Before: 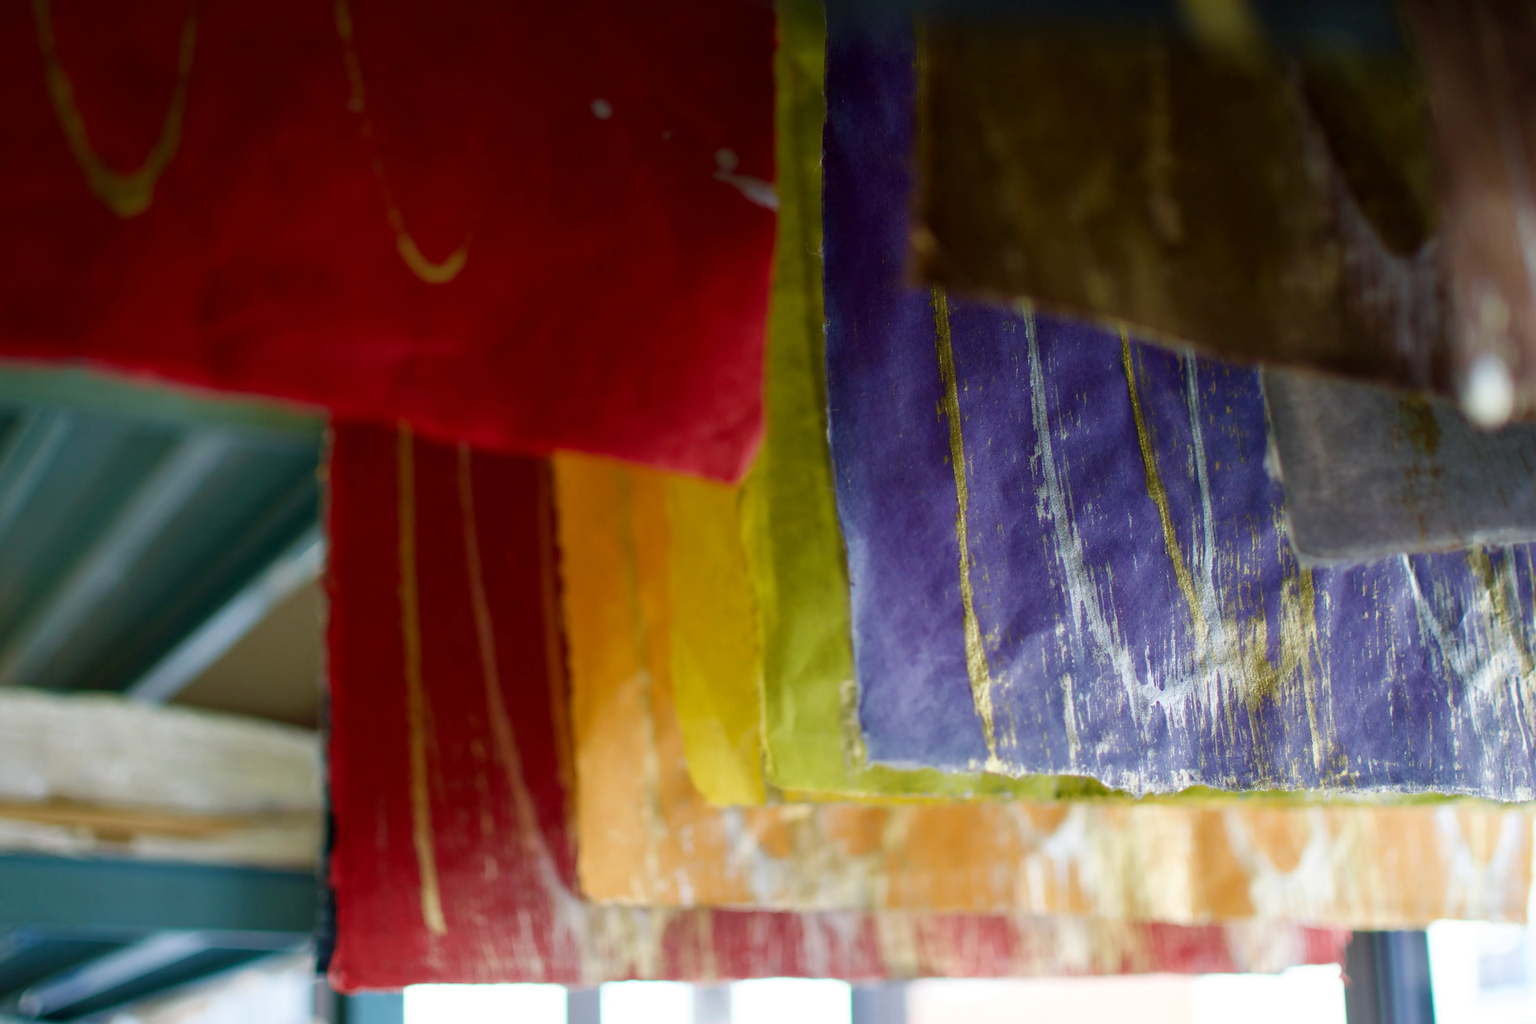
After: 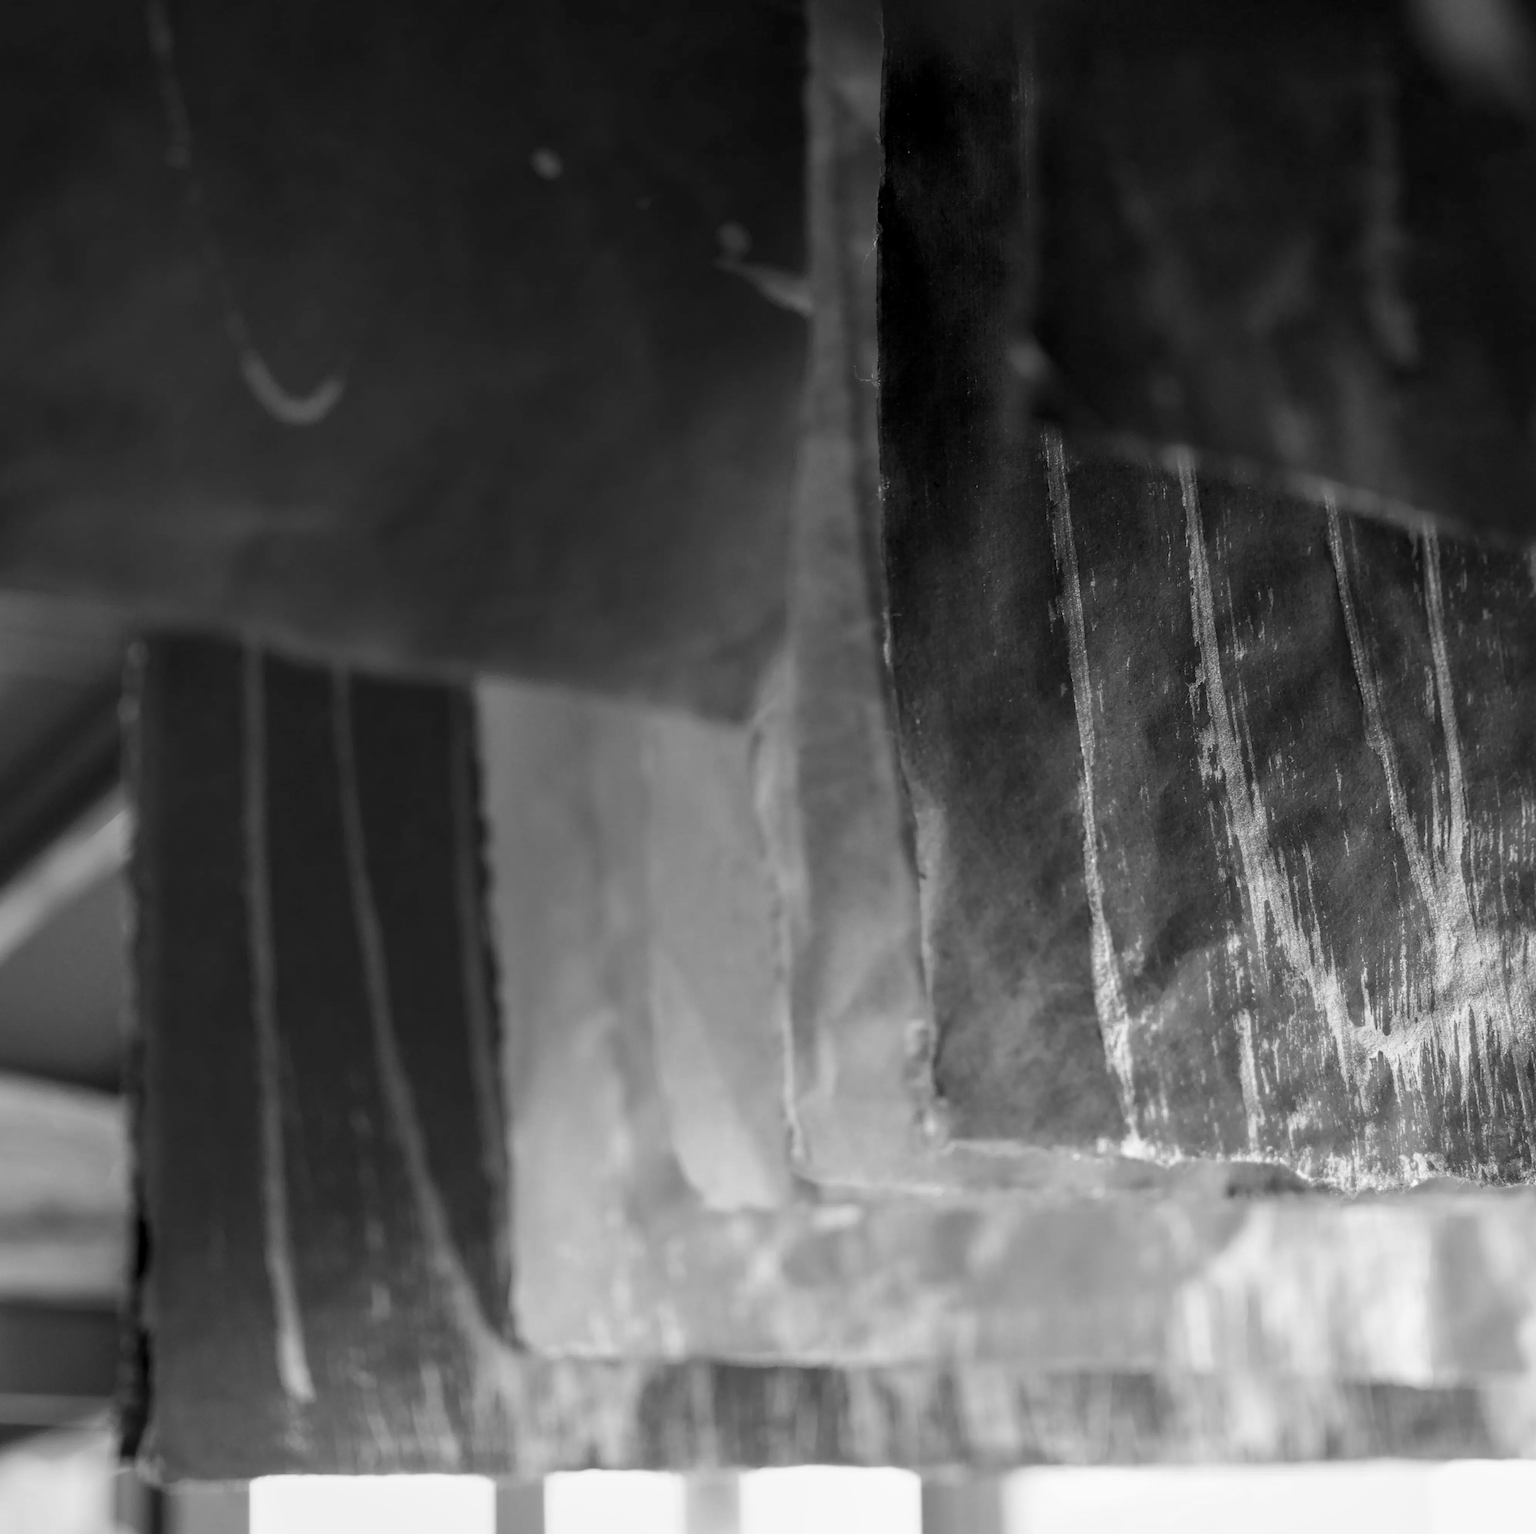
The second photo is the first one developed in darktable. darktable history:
local contrast: on, module defaults
crop and rotate: left 15.446%, right 17.836%
monochrome: a 30.25, b 92.03
